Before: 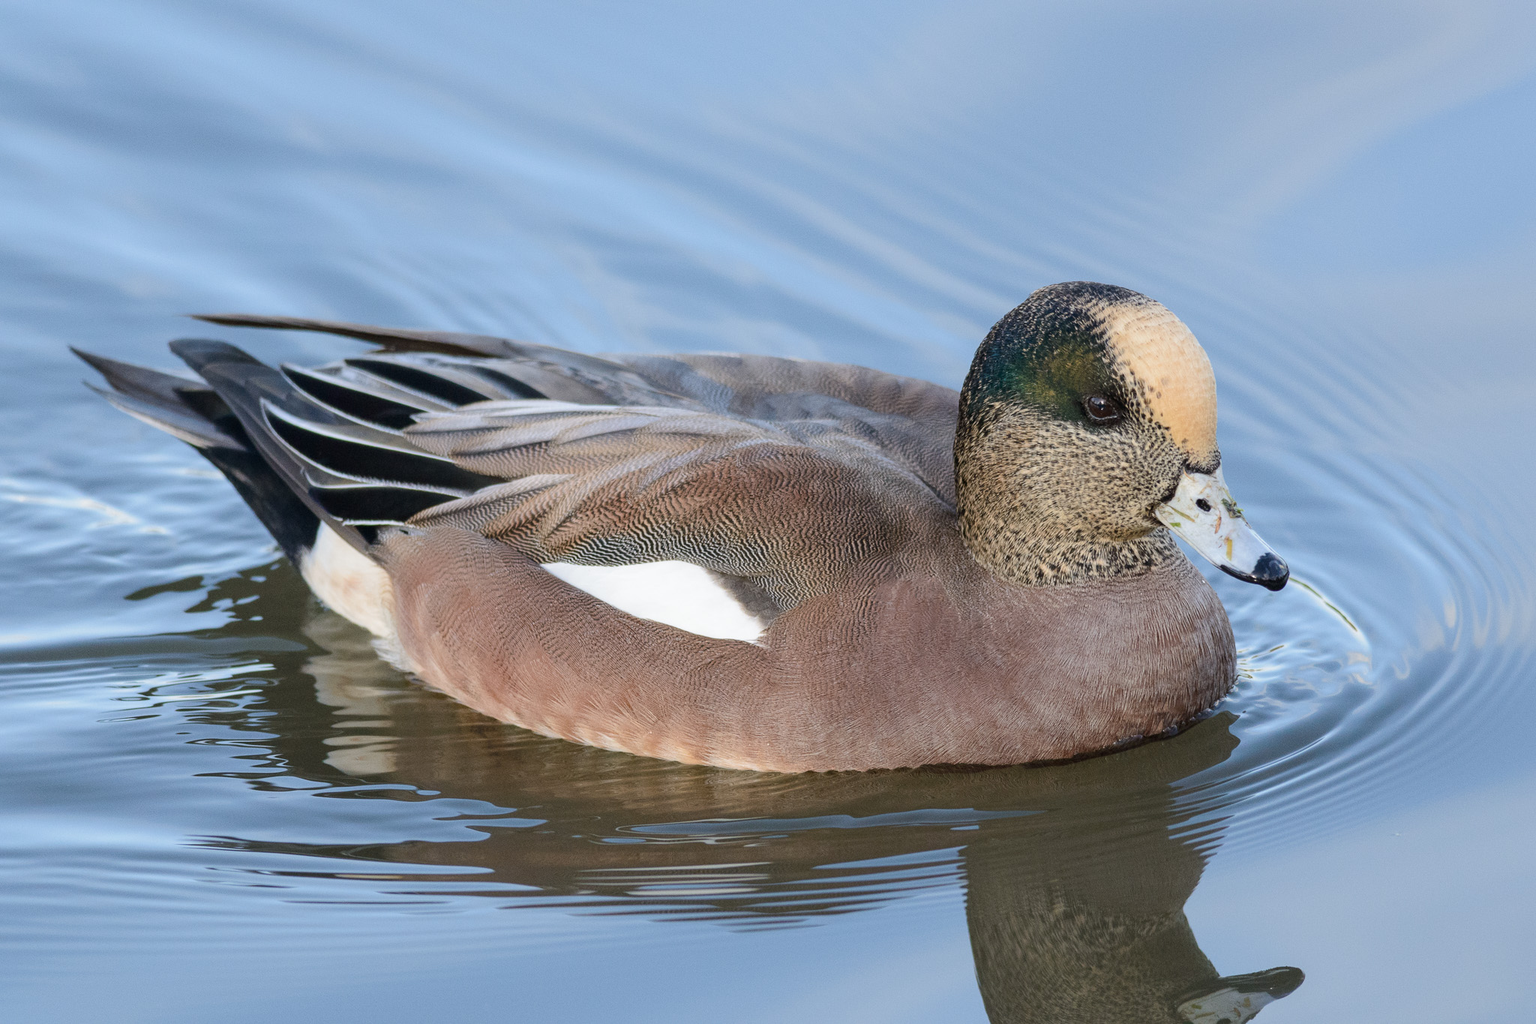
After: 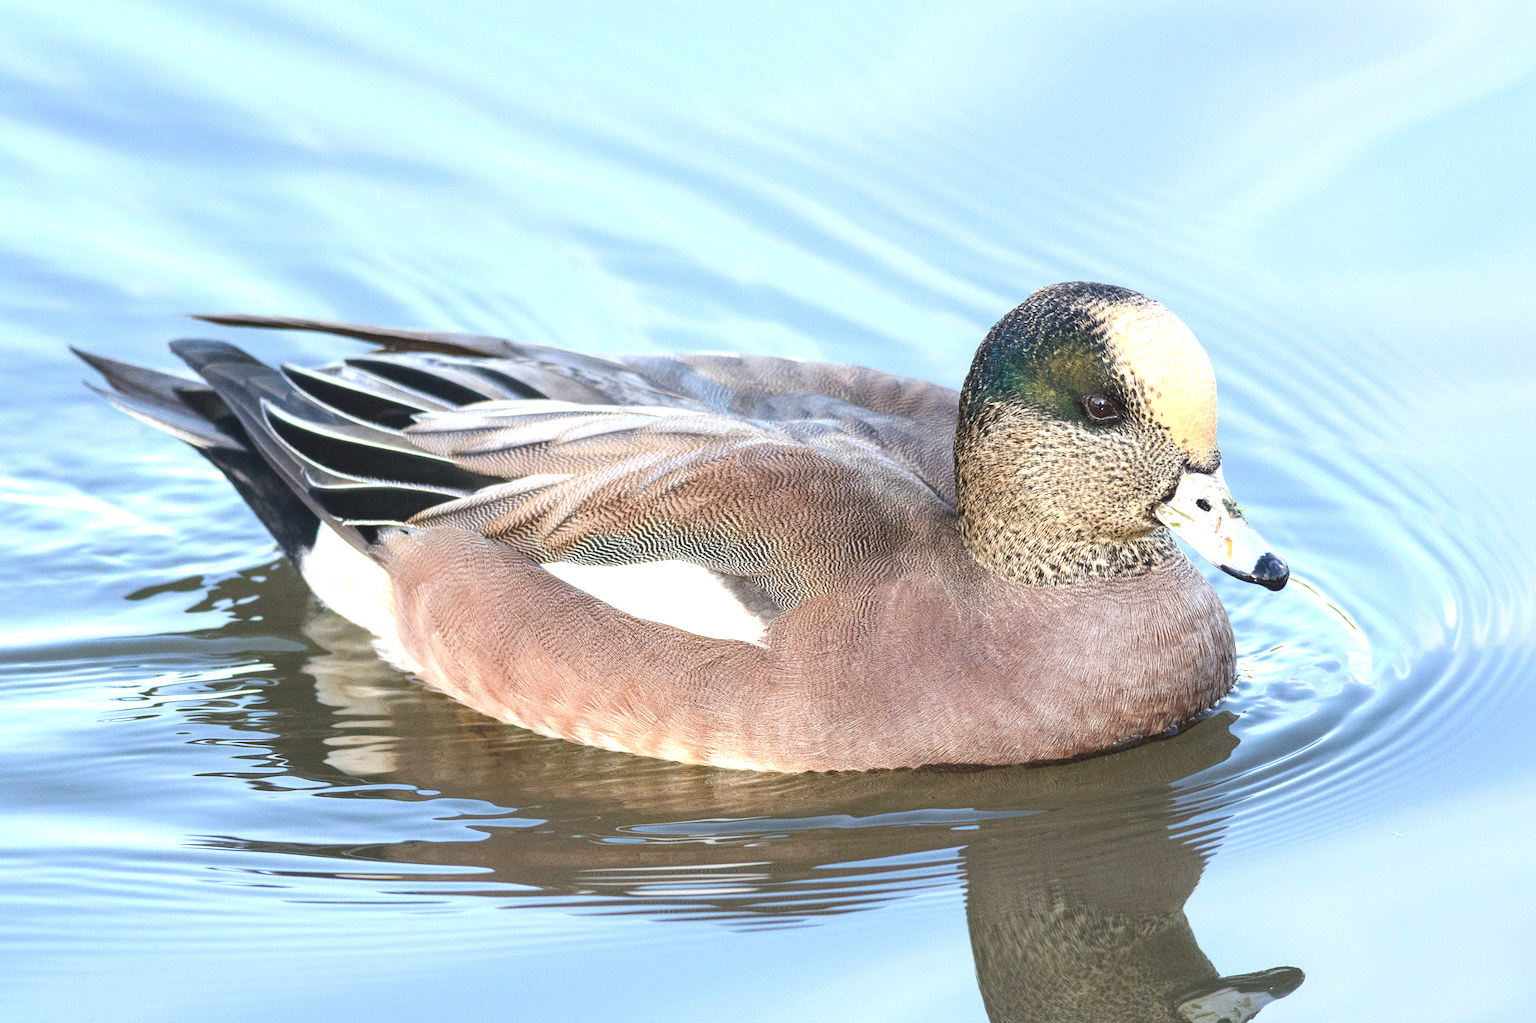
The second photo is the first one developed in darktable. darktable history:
local contrast: highlights 100%, shadows 100%, detail 120%, midtone range 0.2
exposure: black level correction -0.005, exposure 1 EV, compensate highlight preservation false
